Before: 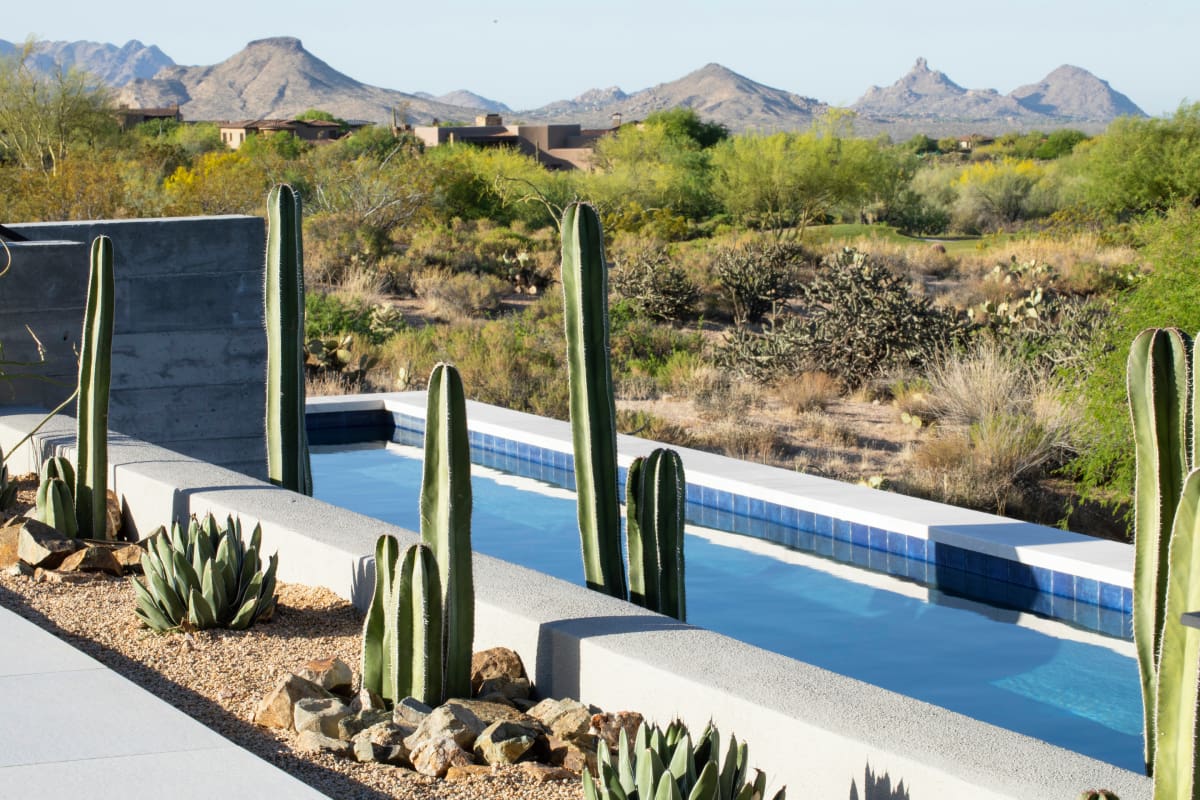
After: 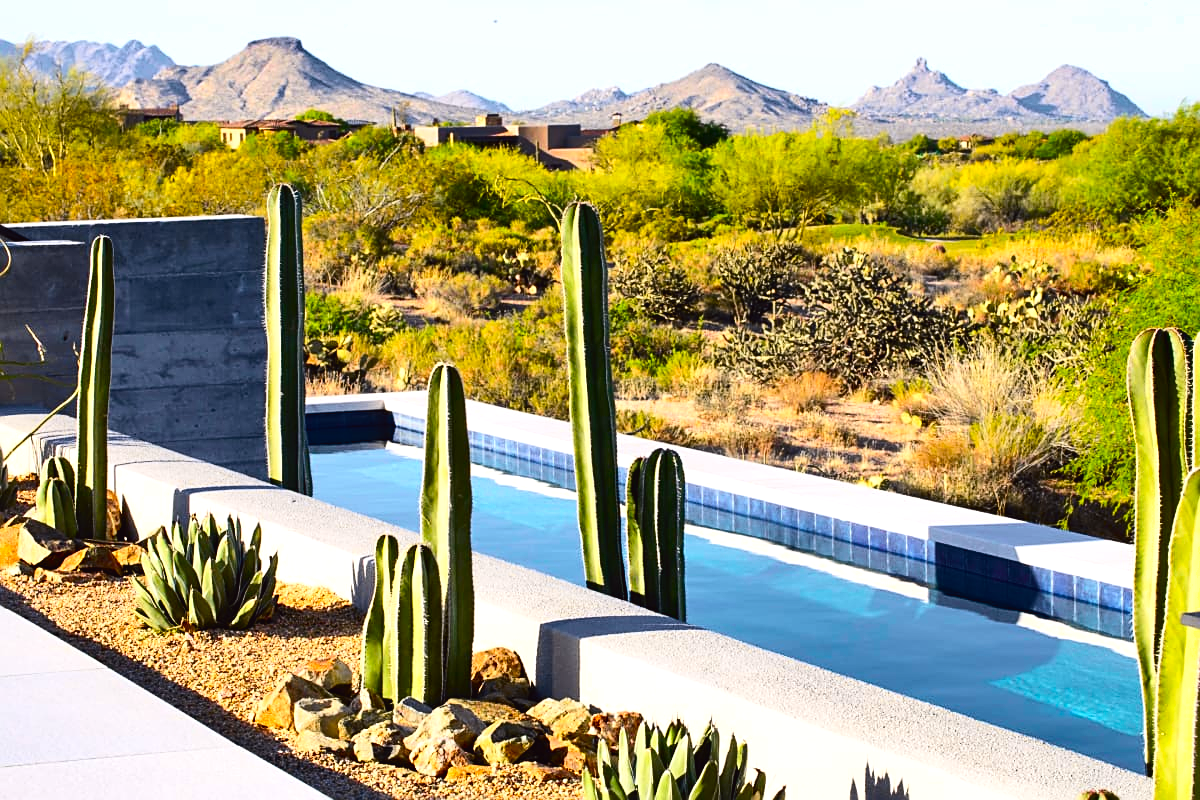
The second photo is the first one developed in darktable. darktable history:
shadows and highlights: soften with gaussian
color balance rgb: perceptual saturation grading › global saturation 25.783%
sharpen: on, module defaults
levels: black 0.101%, levels [0, 0.474, 0.947]
tone curve: curves: ch0 [(0, 0.023) (0.103, 0.087) (0.295, 0.297) (0.445, 0.531) (0.553, 0.665) (0.735, 0.843) (0.994, 1)]; ch1 [(0, 0) (0.414, 0.395) (0.447, 0.447) (0.485, 0.5) (0.512, 0.524) (0.542, 0.581) (0.581, 0.632) (0.646, 0.715) (1, 1)]; ch2 [(0, 0) (0.369, 0.388) (0.449, 0.431) (0.478, 0.471) (0.516, 0.517) (0.579, 0.624) (0.674, 0.775) (1, 1)], color space Lab, independent channels, preserve colors none
